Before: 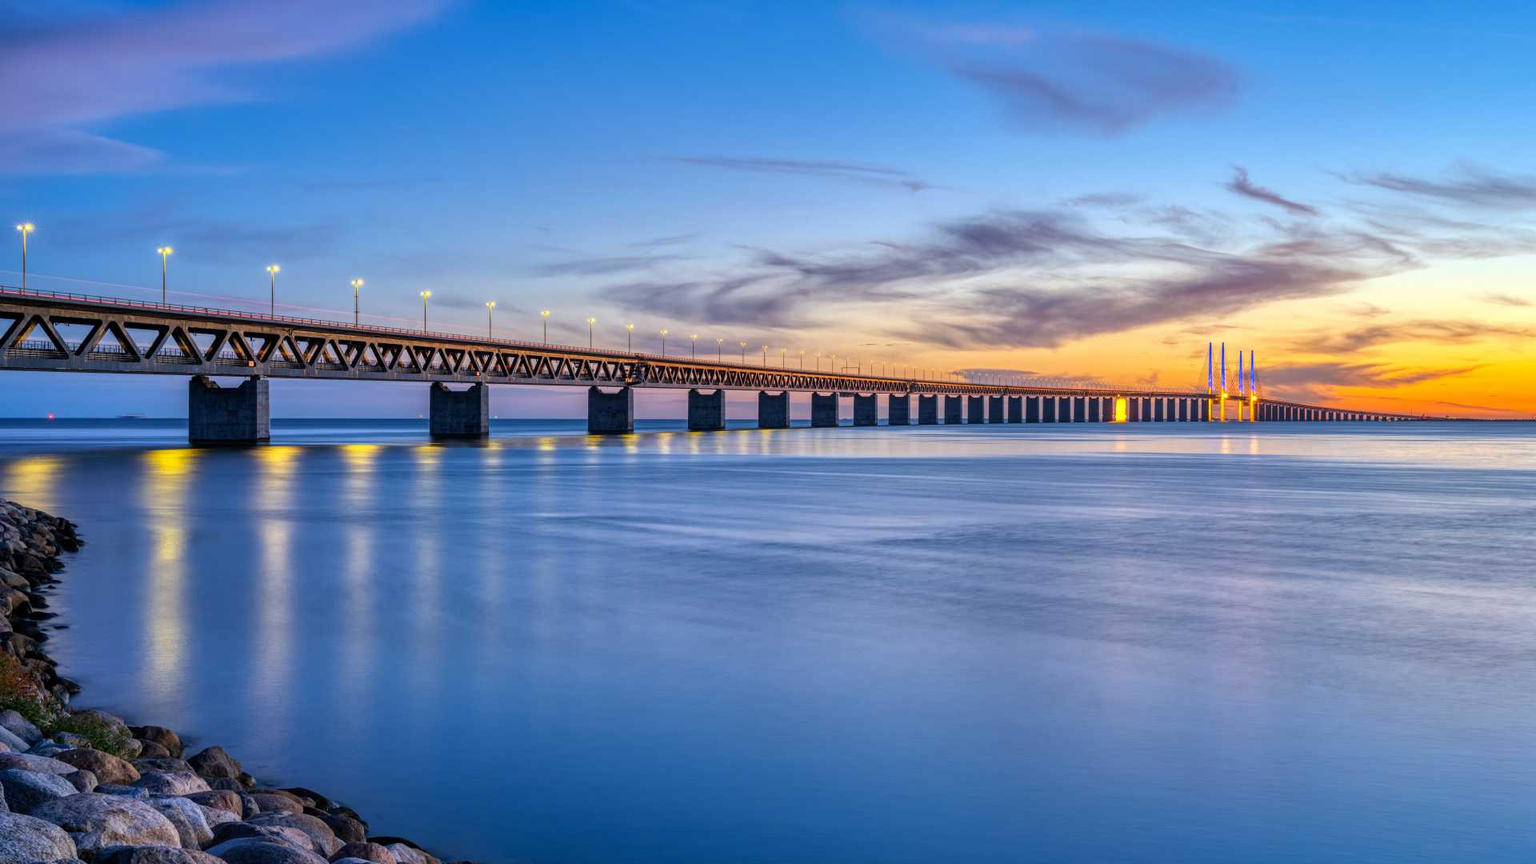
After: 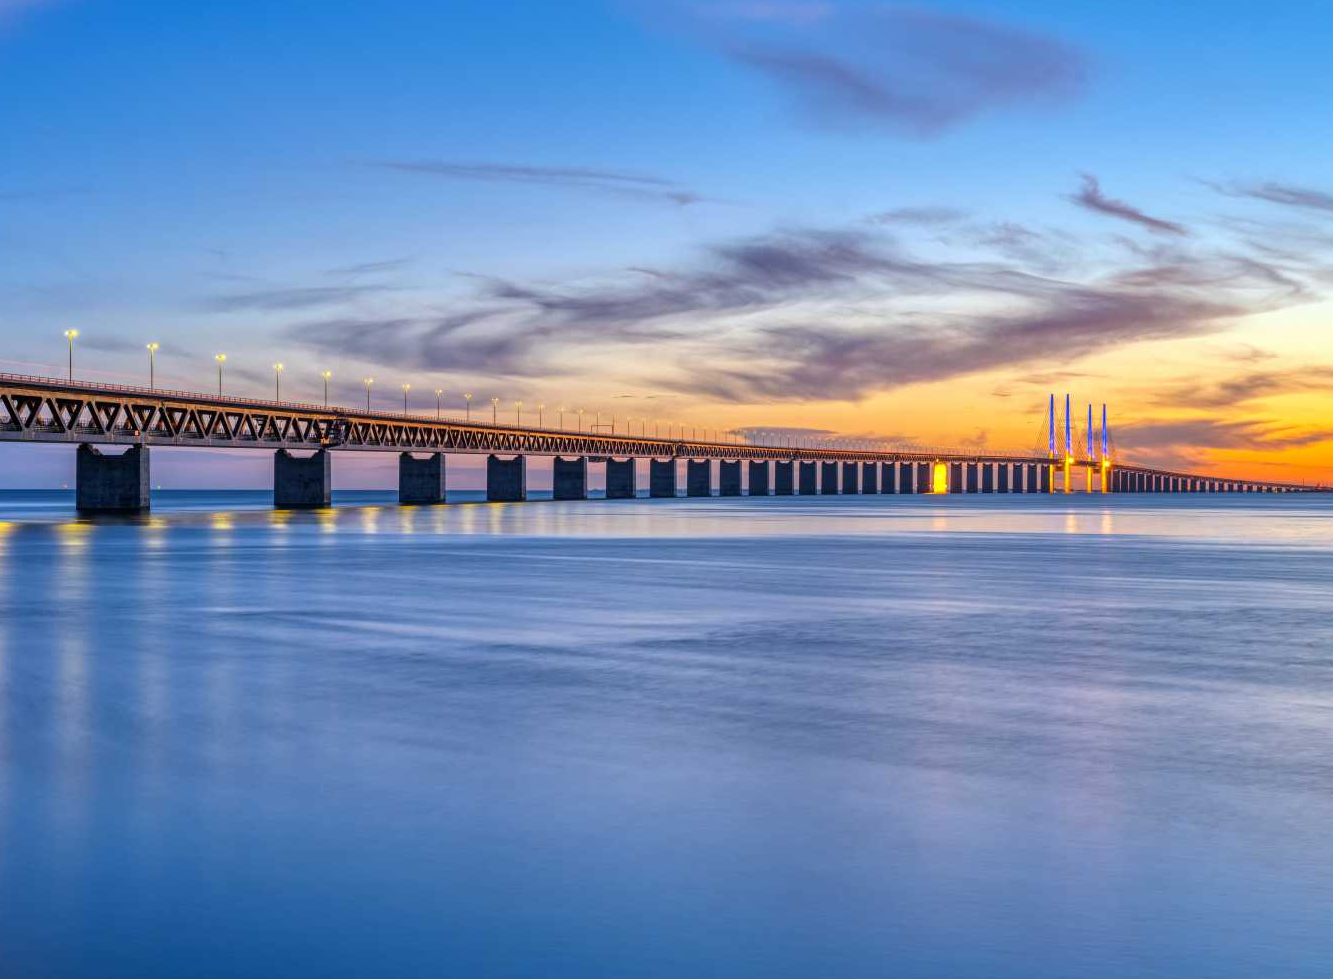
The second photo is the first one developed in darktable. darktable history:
crop and rotate: left 24.051%, top 3.164%, right 6.509%, bottom 6.157%
